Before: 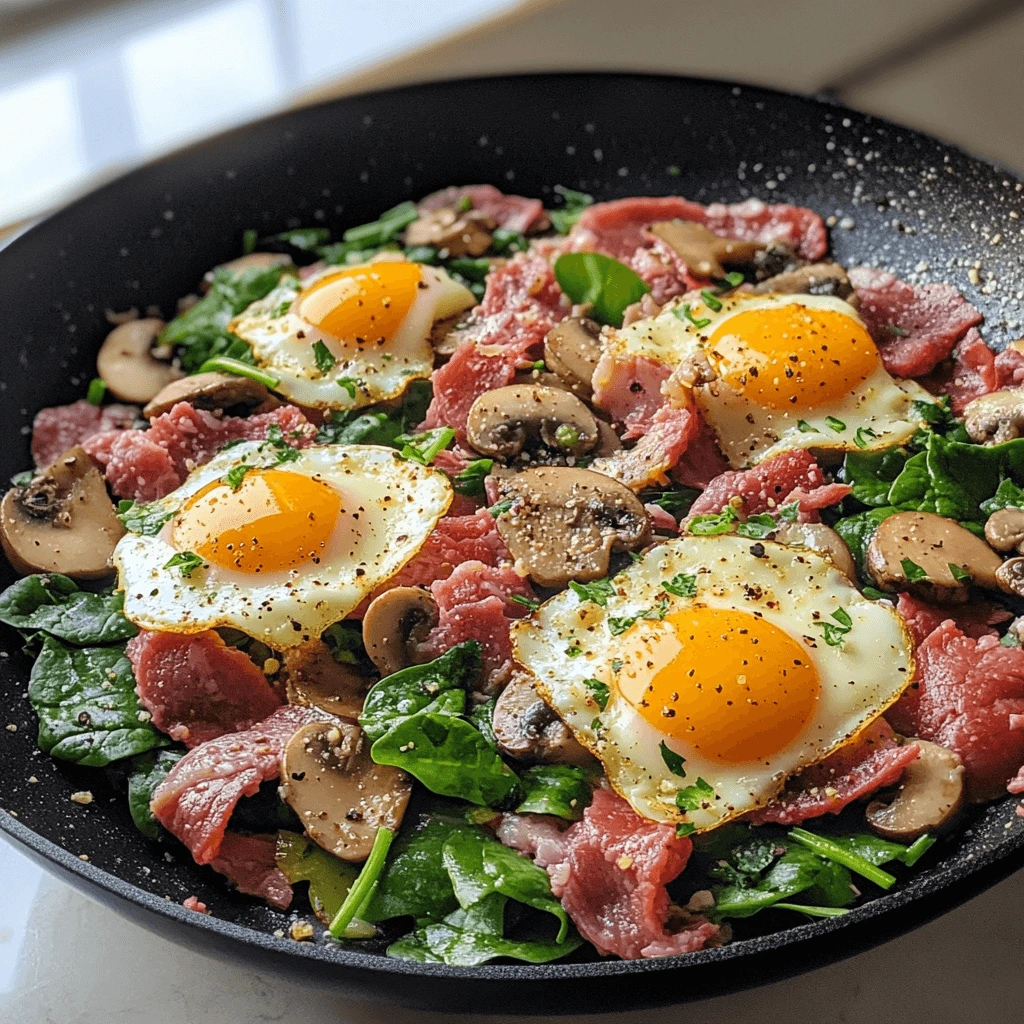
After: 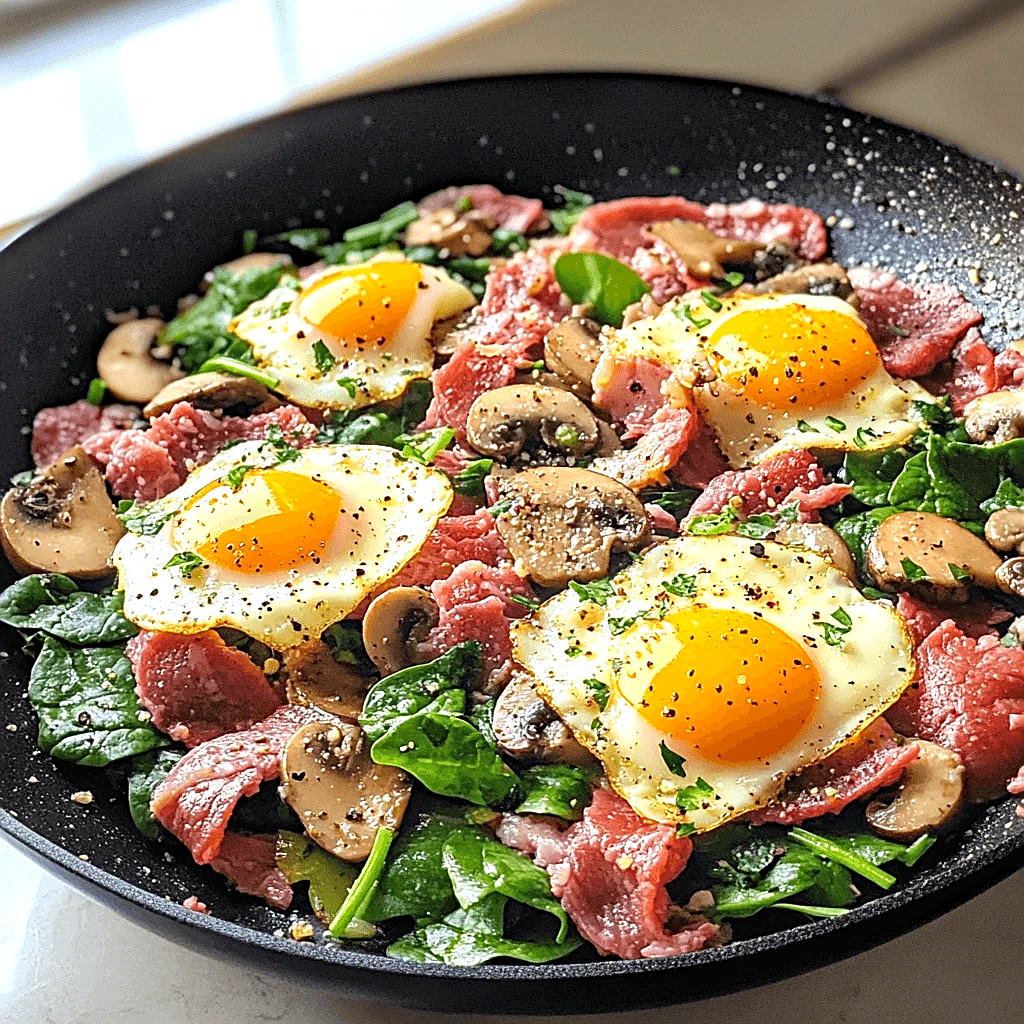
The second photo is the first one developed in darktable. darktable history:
sharpen: on, module defaults
exposure: black level correction 0, exposure 0.703 EV, compensate highlight preservation false
haze removal: compatibility mode true, adaptive false
